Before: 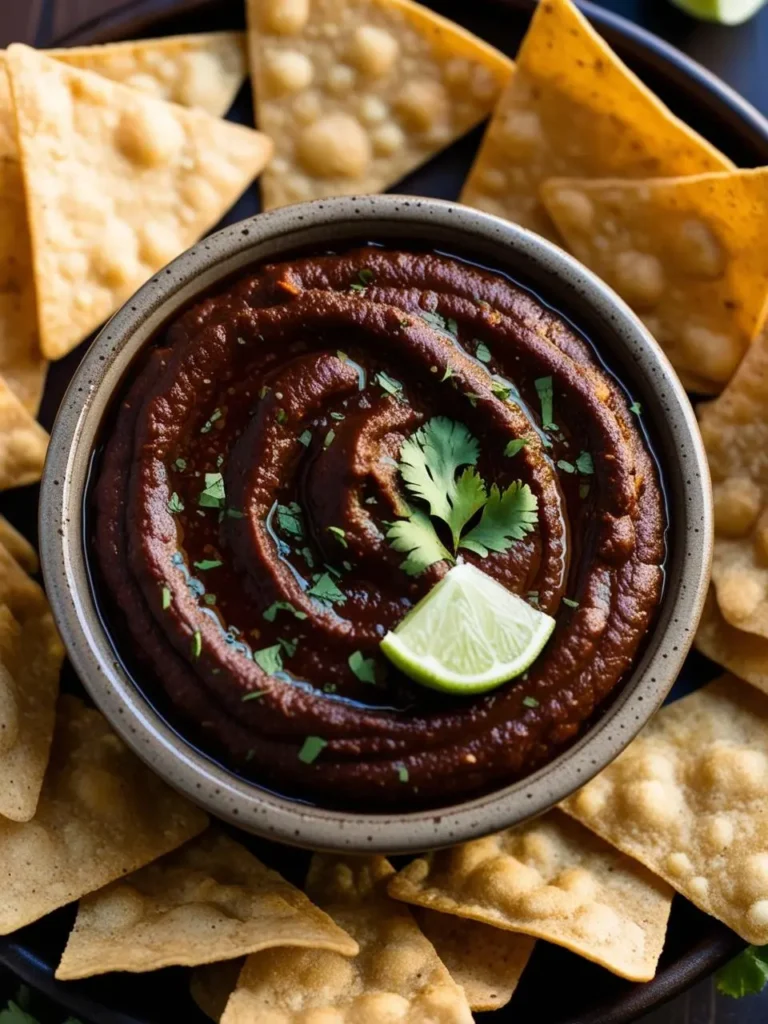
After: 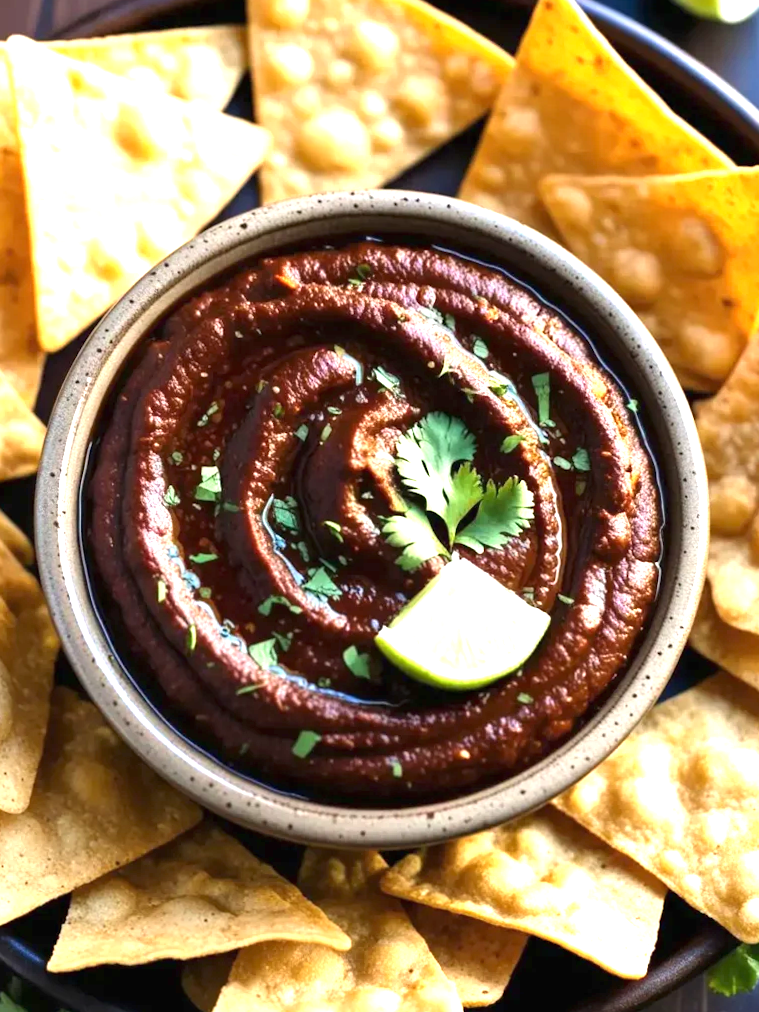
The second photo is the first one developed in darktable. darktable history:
crop and rotate: angle -0.5°
exposure: black level correction 0, exposure 1.5 EV, compensate exposure bias true, compensate highlight preservation false
